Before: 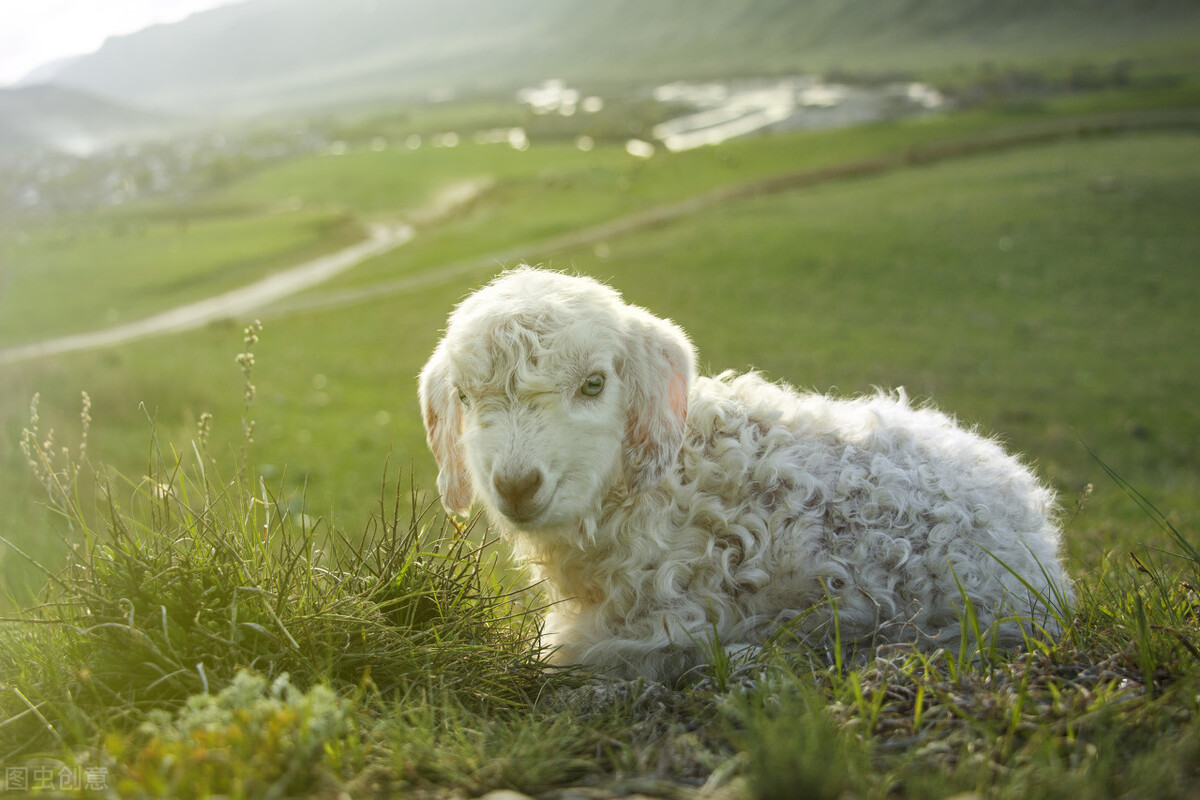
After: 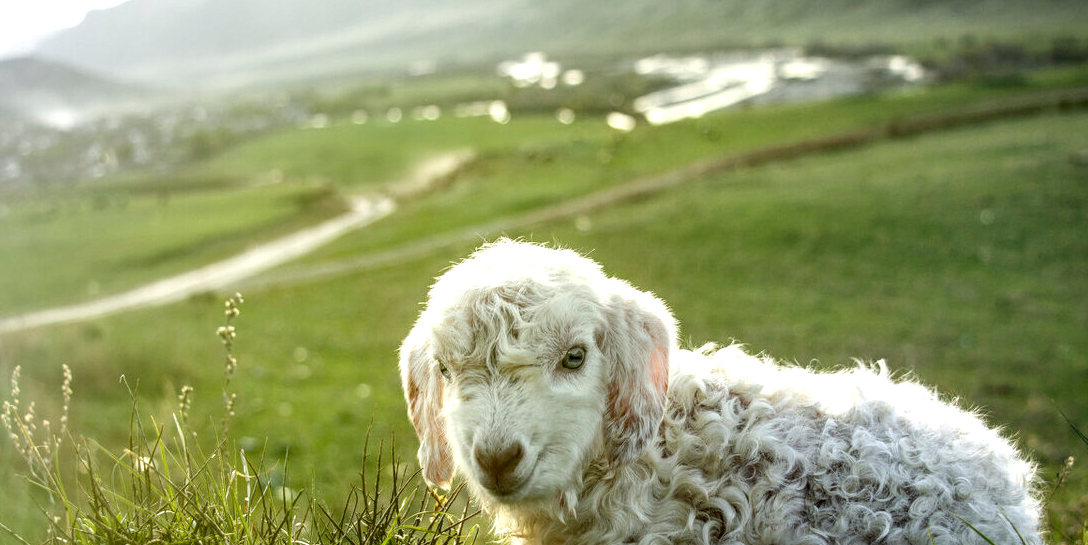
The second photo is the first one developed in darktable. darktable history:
local contrast: highlights 17%, detail 185%
crop: left 1.617%, top 3.437%, right 7.675%, bottom 28.416%
